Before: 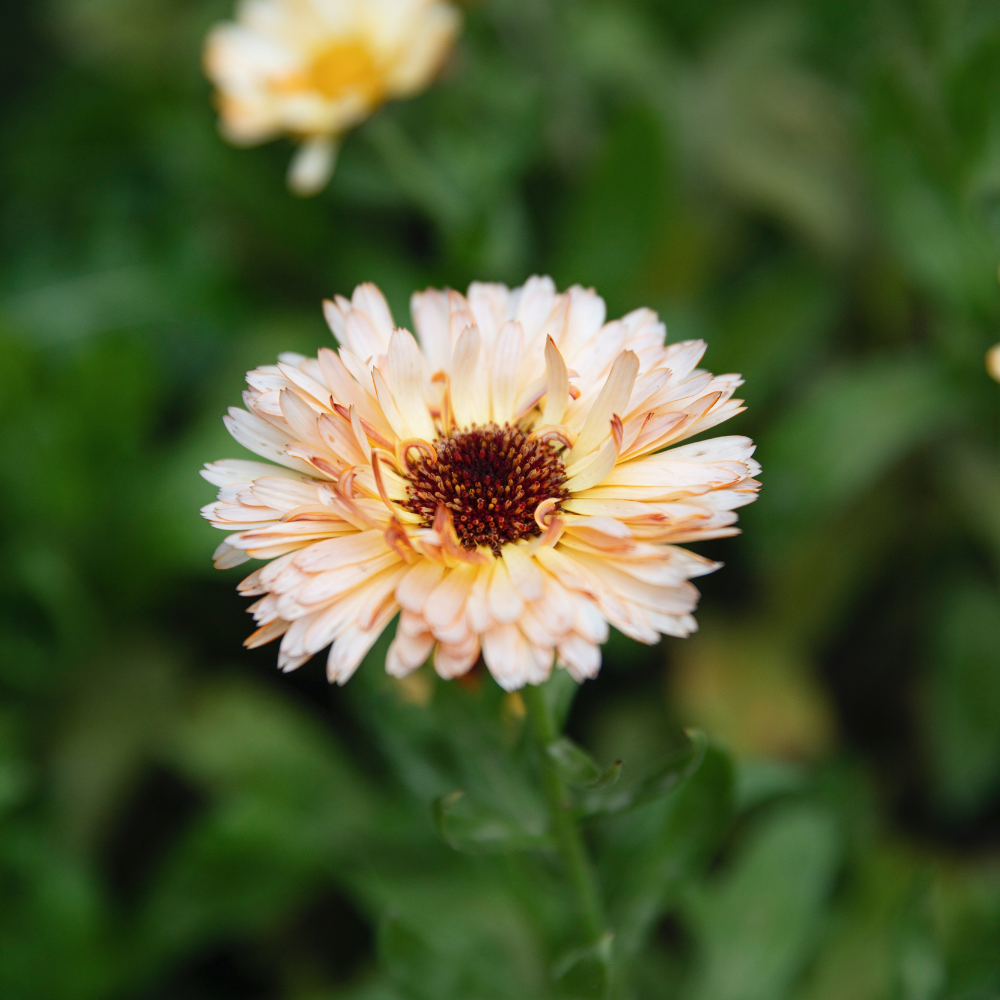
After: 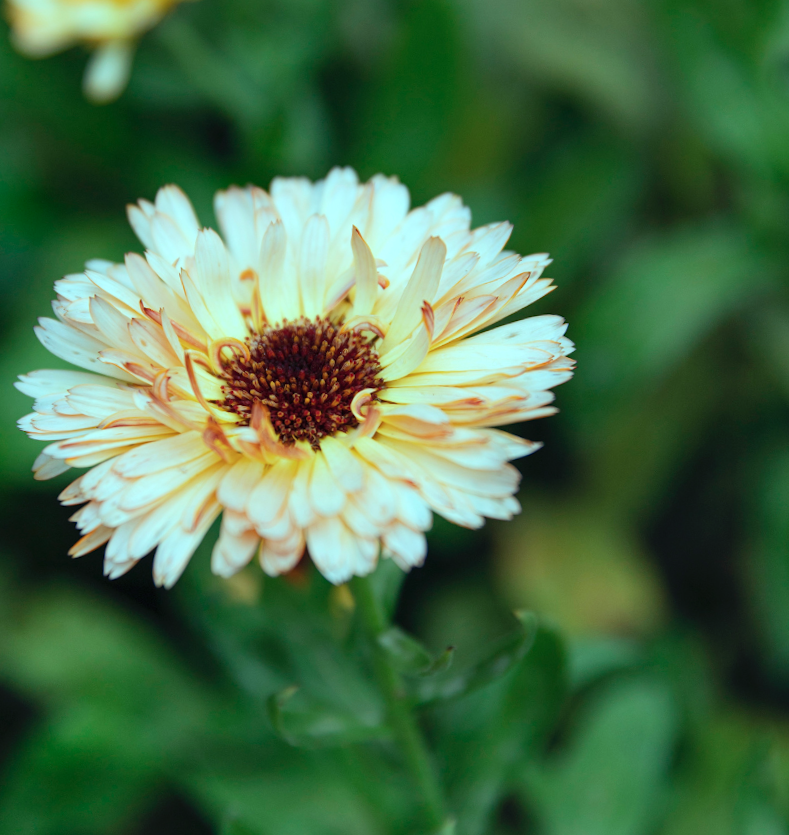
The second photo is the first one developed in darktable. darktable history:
color balance rgb: shadows lift › chroma 7.23%, shadows lift › hue 246.48°, highlights gain › chroma 5.38%, highlights gain › hue 196.93°, white fulcrum 1 EV
shadows and highlights: radius 133.83, soften with gaussian
rotate and perspective: rotation -3.52°, crop left 0.036, crop right 0.964, crop top 0.081, crop bottom 0.919
crop and rotate: left 17.959%, top 5.771%, right 1.742%
